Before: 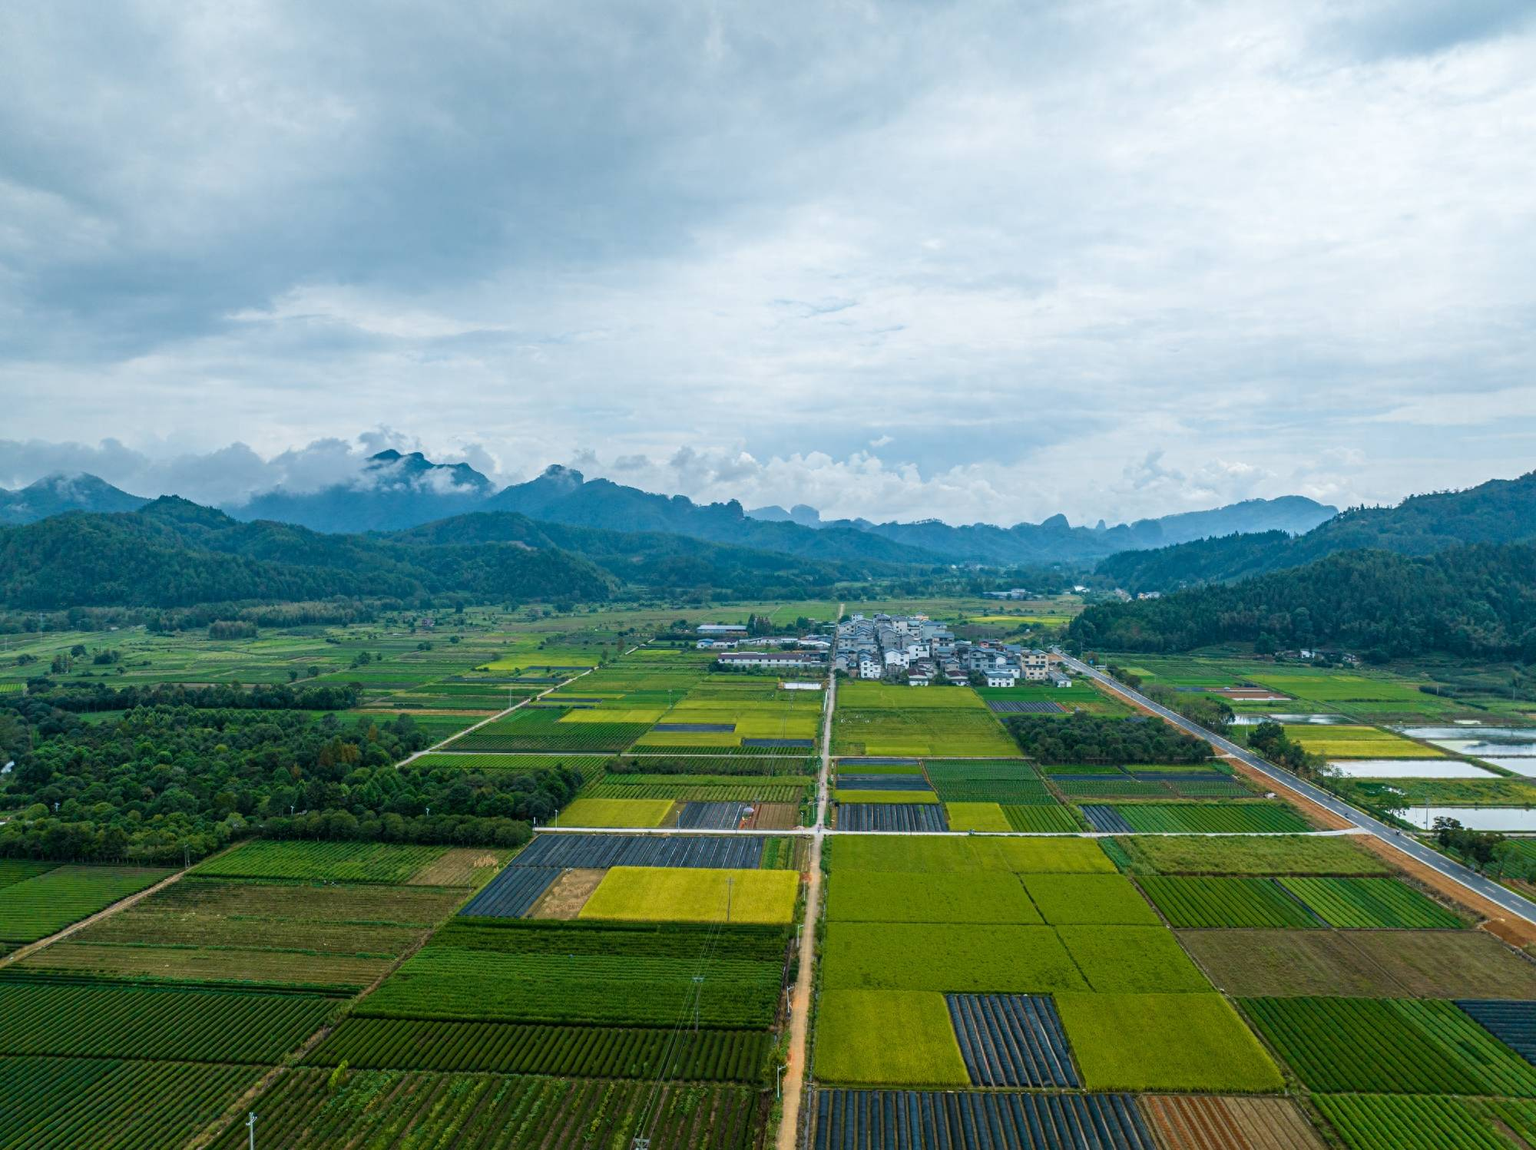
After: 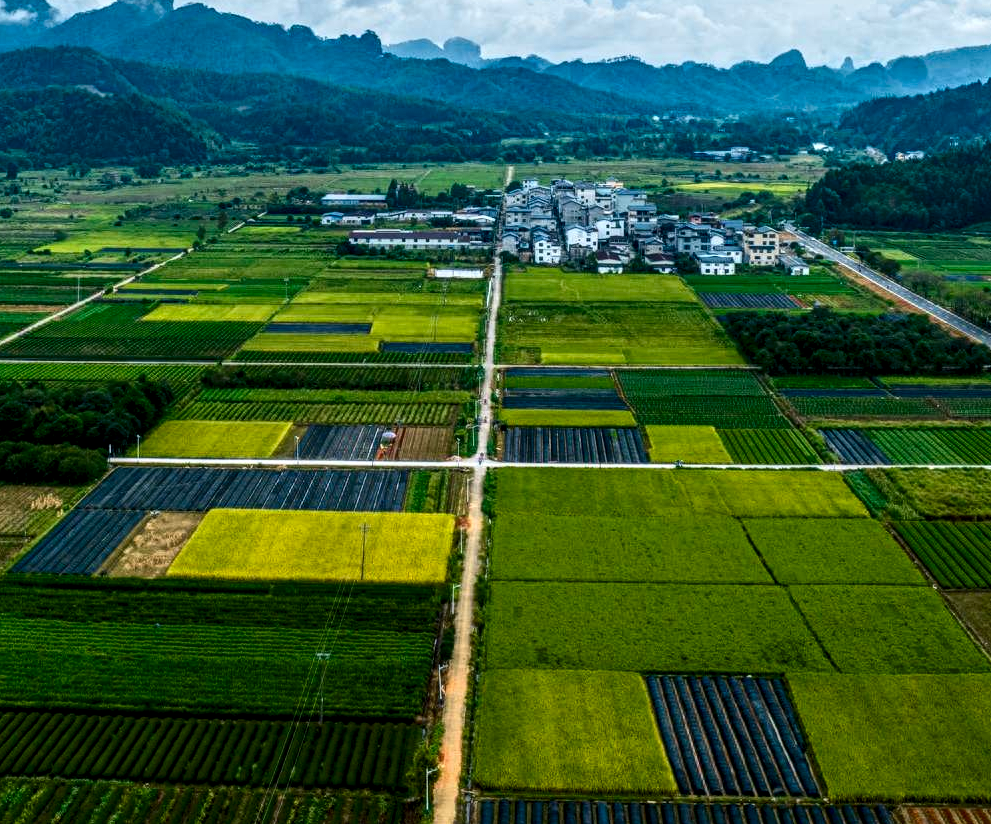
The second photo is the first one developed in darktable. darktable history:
contrast brightness saturation: contrast 0.191, brightness -0.102, saturation 0.212
local contrast: detail 150%
crop: left 29.346%, top 41.425%, right 21.101%, bottom 3.504%
